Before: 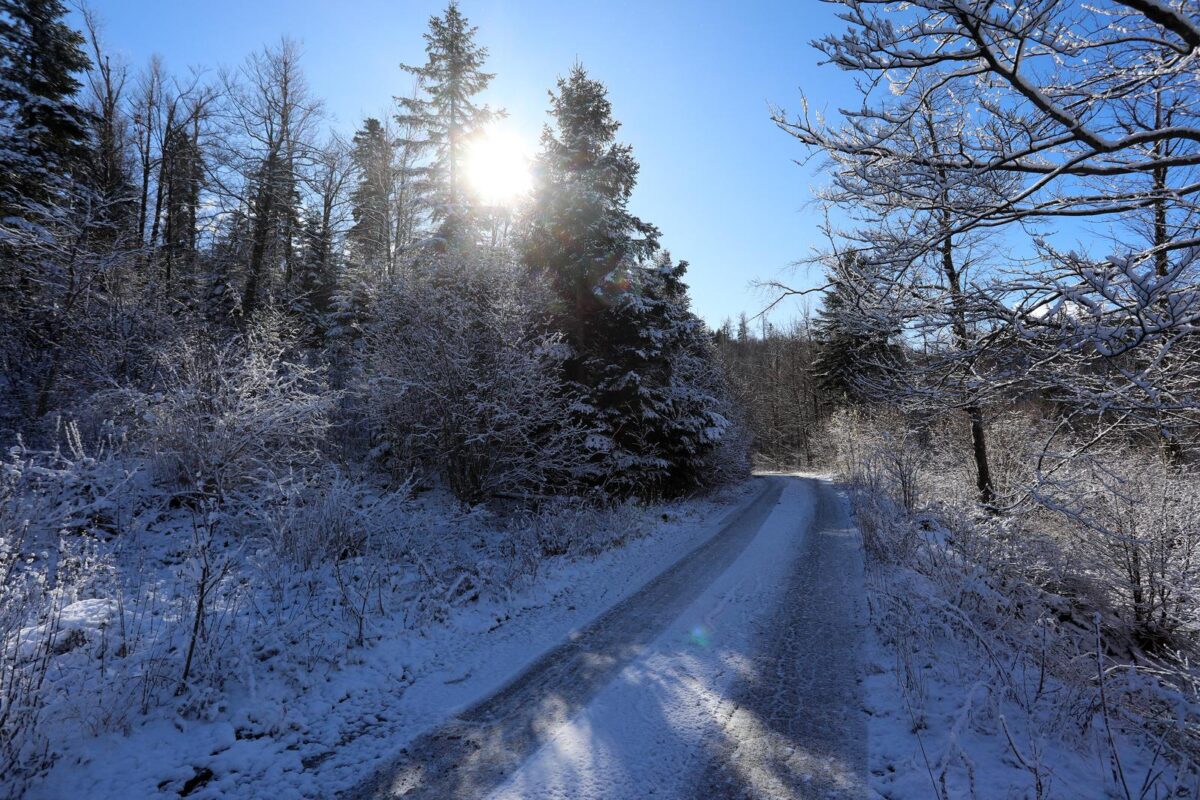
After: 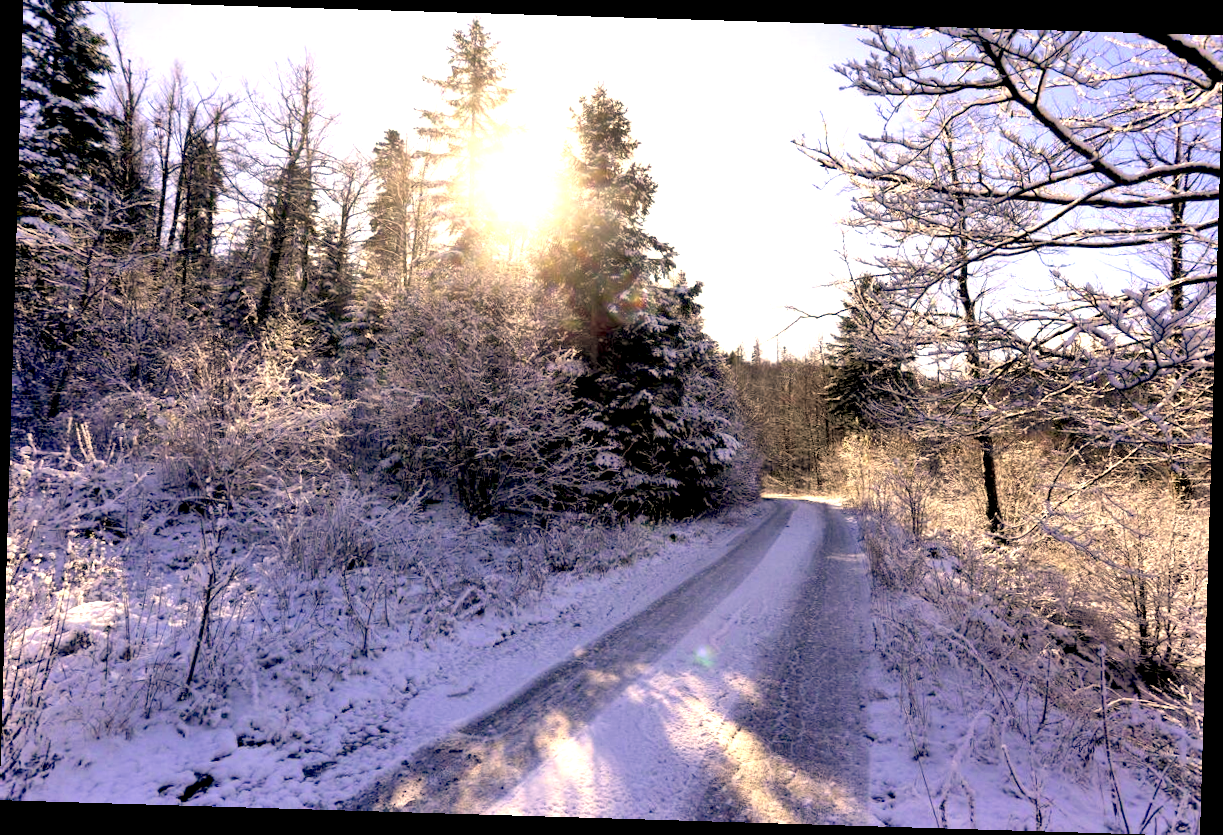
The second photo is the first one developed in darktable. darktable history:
exposure: black level correction 0.009, exposure 1.425 EV, compensate highlight preservation false
color correction: highlights a* 15, highlights b* 31.55
shadows and highlights: shadows 32, highlights -32, soften with gaussian
rotate and perspective: rotation 1.72°, automatic cropping off
